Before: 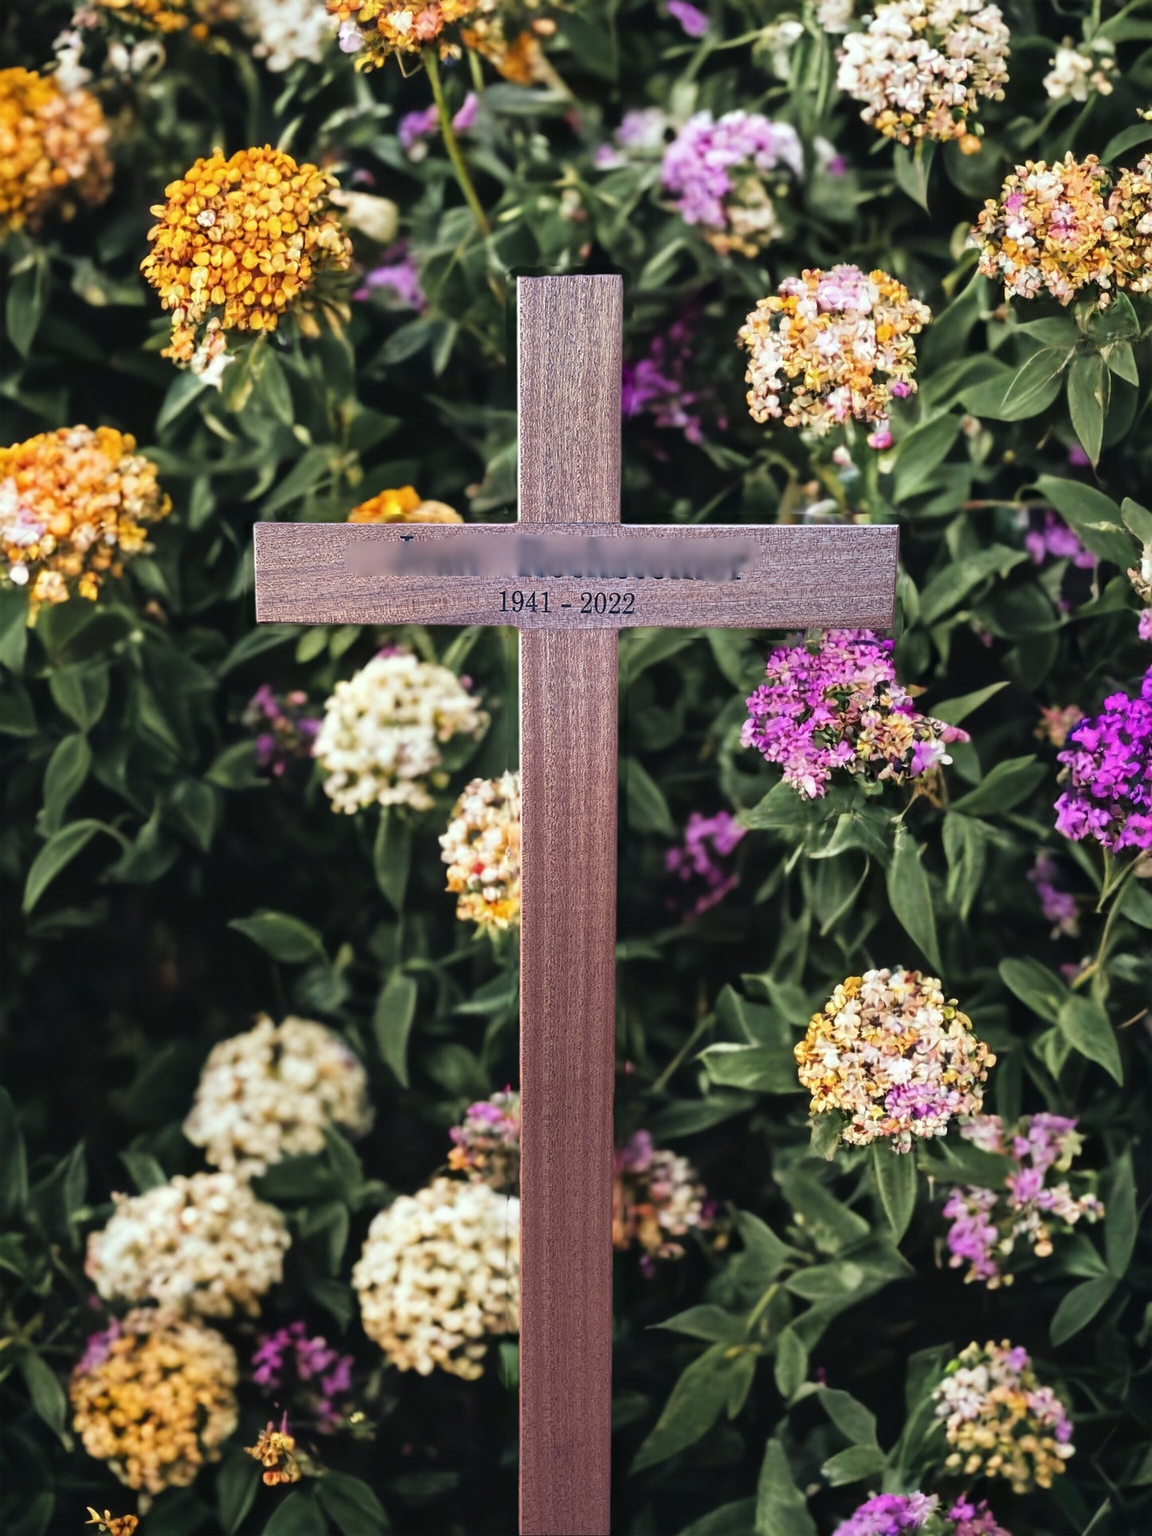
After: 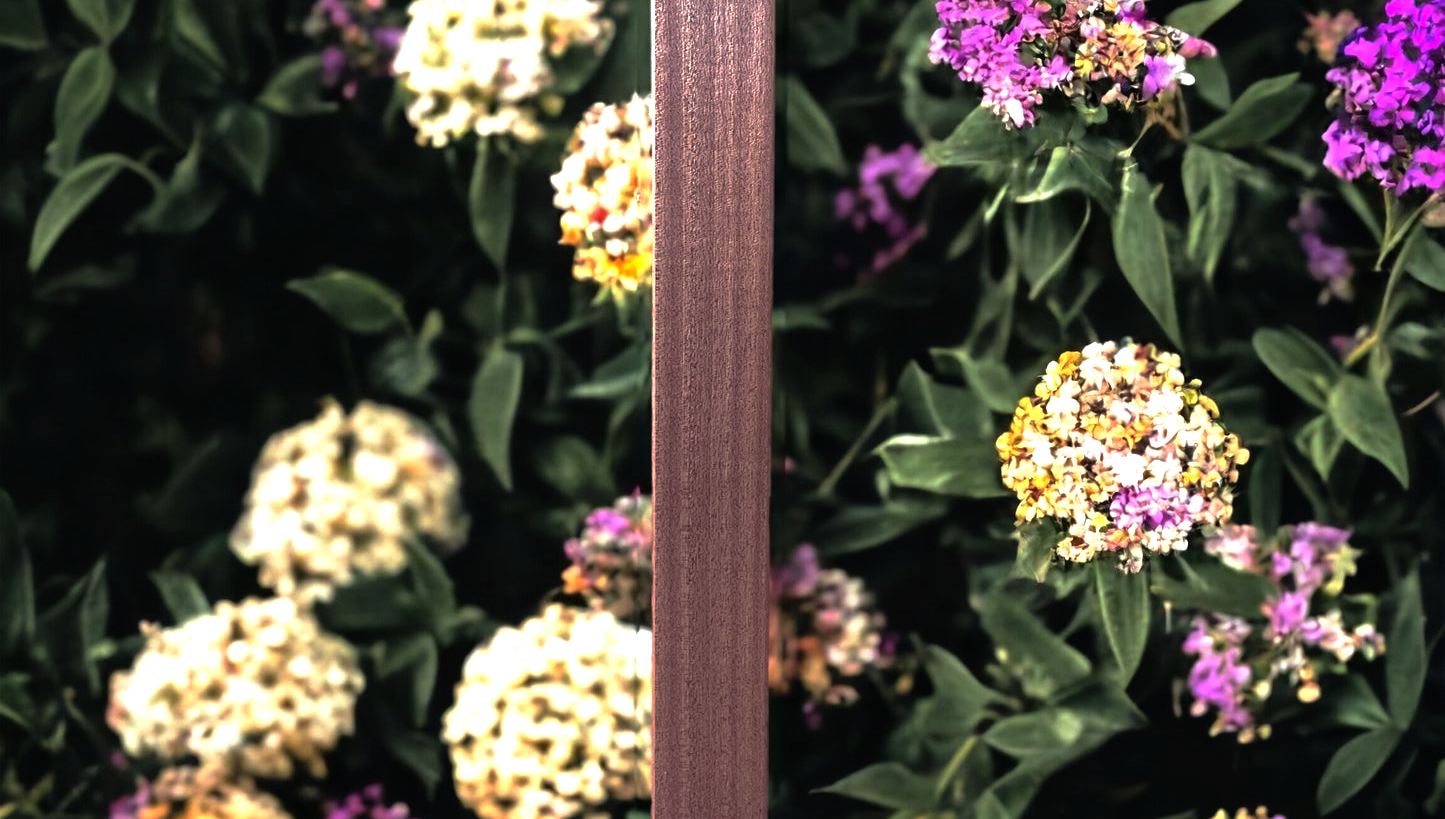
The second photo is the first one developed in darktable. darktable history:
crop: top 45.363%, bottom 12.129%
base curve: curves: ch0 [(0, 0) (0.595, 0.418) (1, 1)], preserve colors none
tone equalizer: -8 EV -0.745 EV, -7 EV -0.727 EV, -6 EV -0.629 EV, -5 EV -0.406 EV, -3 EV 0.393 EV, -2 EV 0.6 EV, -1 EV 0.674 EV, +0 EV 0.755 EV
